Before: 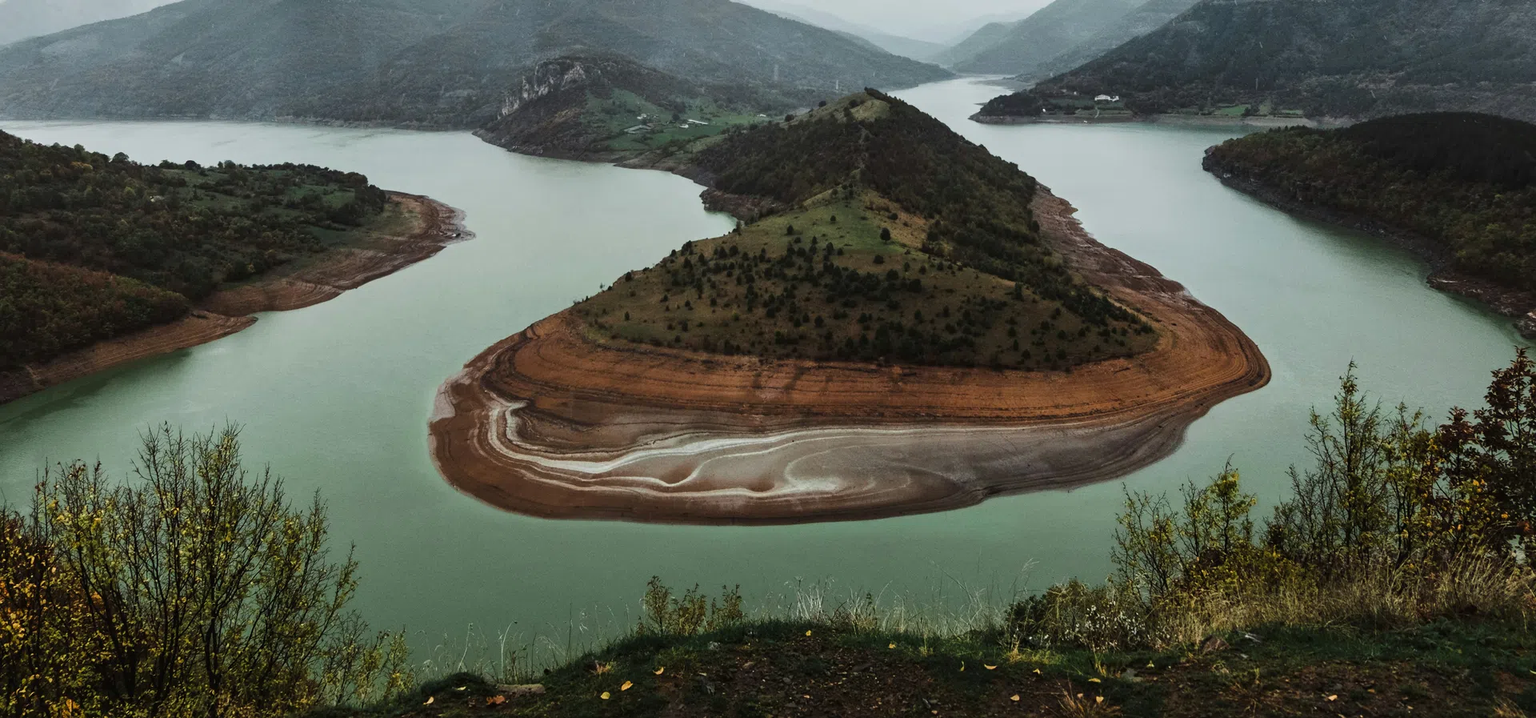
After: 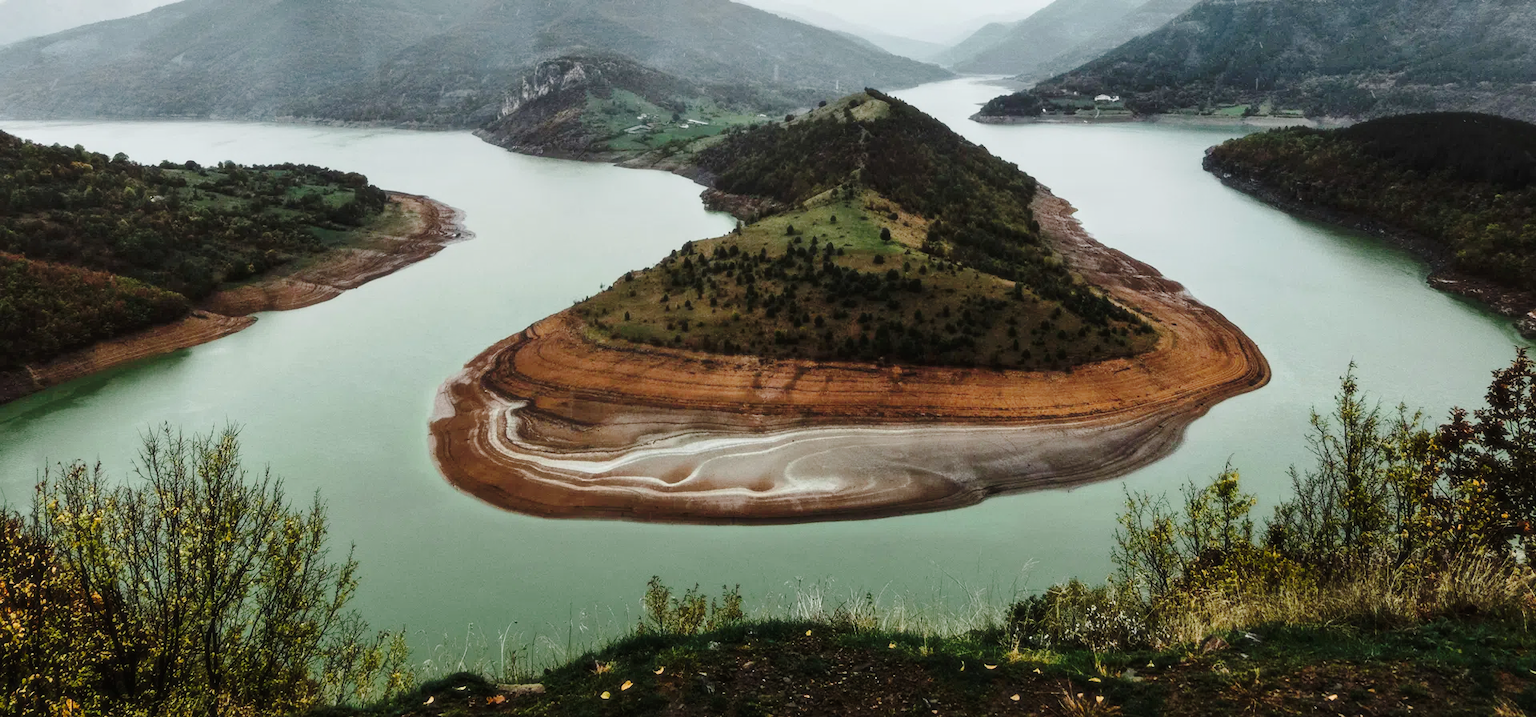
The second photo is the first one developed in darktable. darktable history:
tone curve: curves: ch0 [(0, 0) (0.003, 0.002) (0.011, 0.007) (0.025, 0.016) (0.044, 0.027) (0.069, 0.045) (0.1, 0.077) (0.136, 0.114) (0.177, 0.166) (0.224, 0.241) (0.277, 0.328) (0.335, 0.413) (0.399, 0.498) (0.468, 0.572) (0.543, 0.638) (0.623, 0.711) (0.709, 0.786) (0.801, 0.853) (0.898, 0.929) (1, 1)], preserve colors none
levels: levels [0, 0.476, 0.951]
soften: size 10%, saturation 50%, brightness 0.2 EV, mix 10%
